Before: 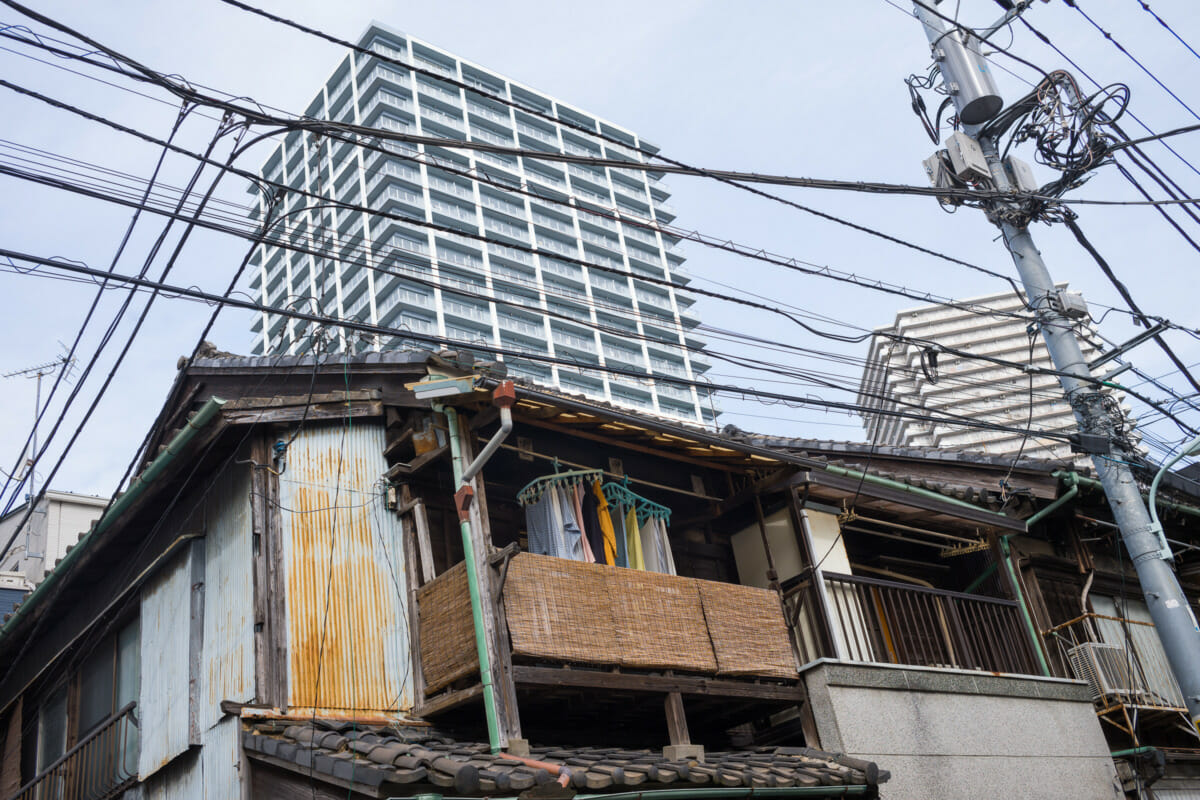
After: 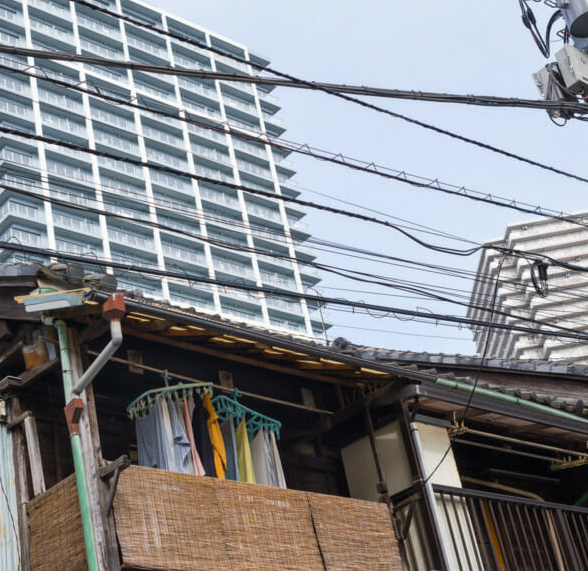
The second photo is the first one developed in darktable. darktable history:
crop: left 32.507%, top 10.949%, right 18.454%, bottom 17.557%
